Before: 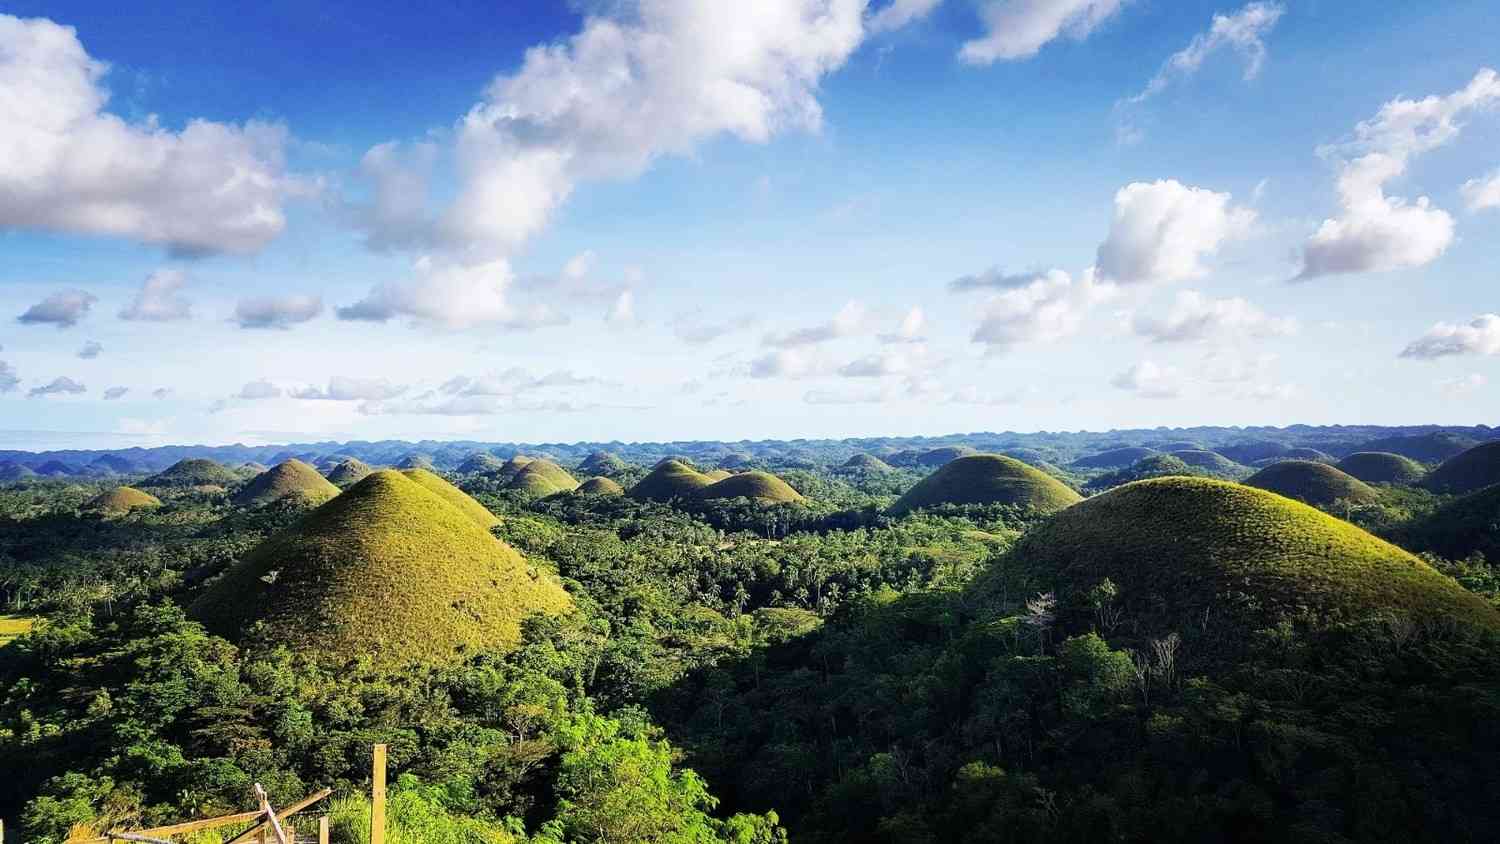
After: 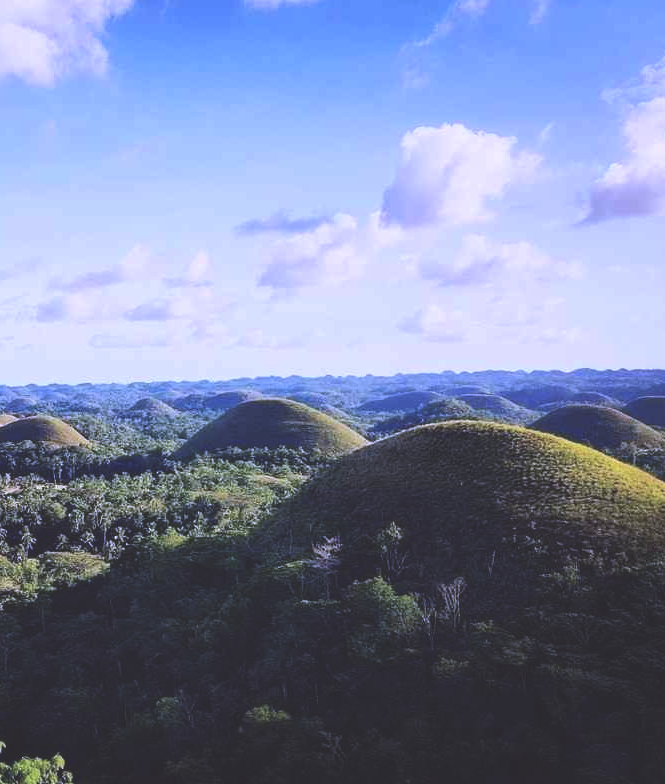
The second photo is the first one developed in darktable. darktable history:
white balance: red 0.926, green 1.003, blue 1.133
exposure: black level correction -0.025, exposure -0.117 EV, compensate highlight preservation false
crop: left 47.628%, top 6.643%, right 7.874%
color correction: highlights a* 15.46, highlights b* -20.56
